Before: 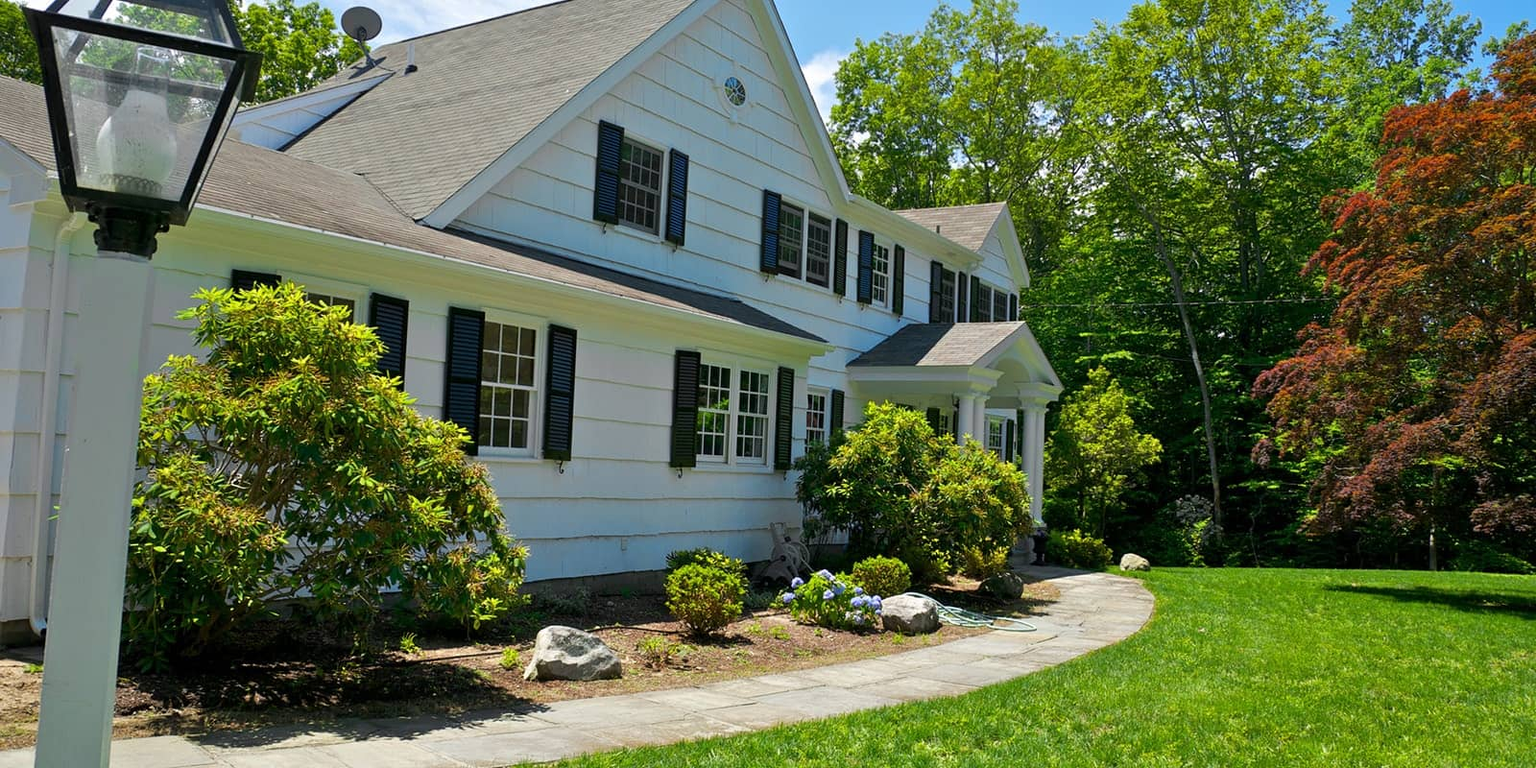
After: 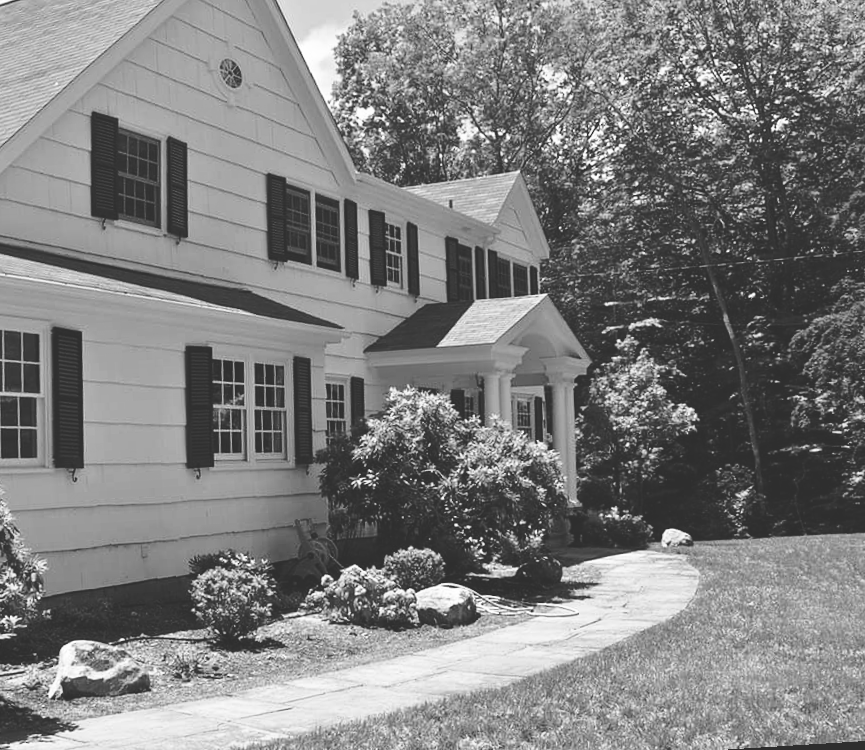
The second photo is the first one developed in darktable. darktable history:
rotate and perspective: rotation -3.52°, crop left 0.036, crop right 0.964, crop top 0.081, crop bottom 0.919
crop: left 31.458%, top 0%, right 11.876%
rgb curve: curves: ch0 [(0, 0.186) (0.314, 0.284) (0.775, 0.708) (1, 1)], compensate middle gray true, preserve colors none
base curve: curves: ch0 [(0, 0) (0.028, 0.03) (0.121, 0.232) (0.46, 0.748) (0.859, 0.968) (1, 1)]
monochrome: on, module defaults
